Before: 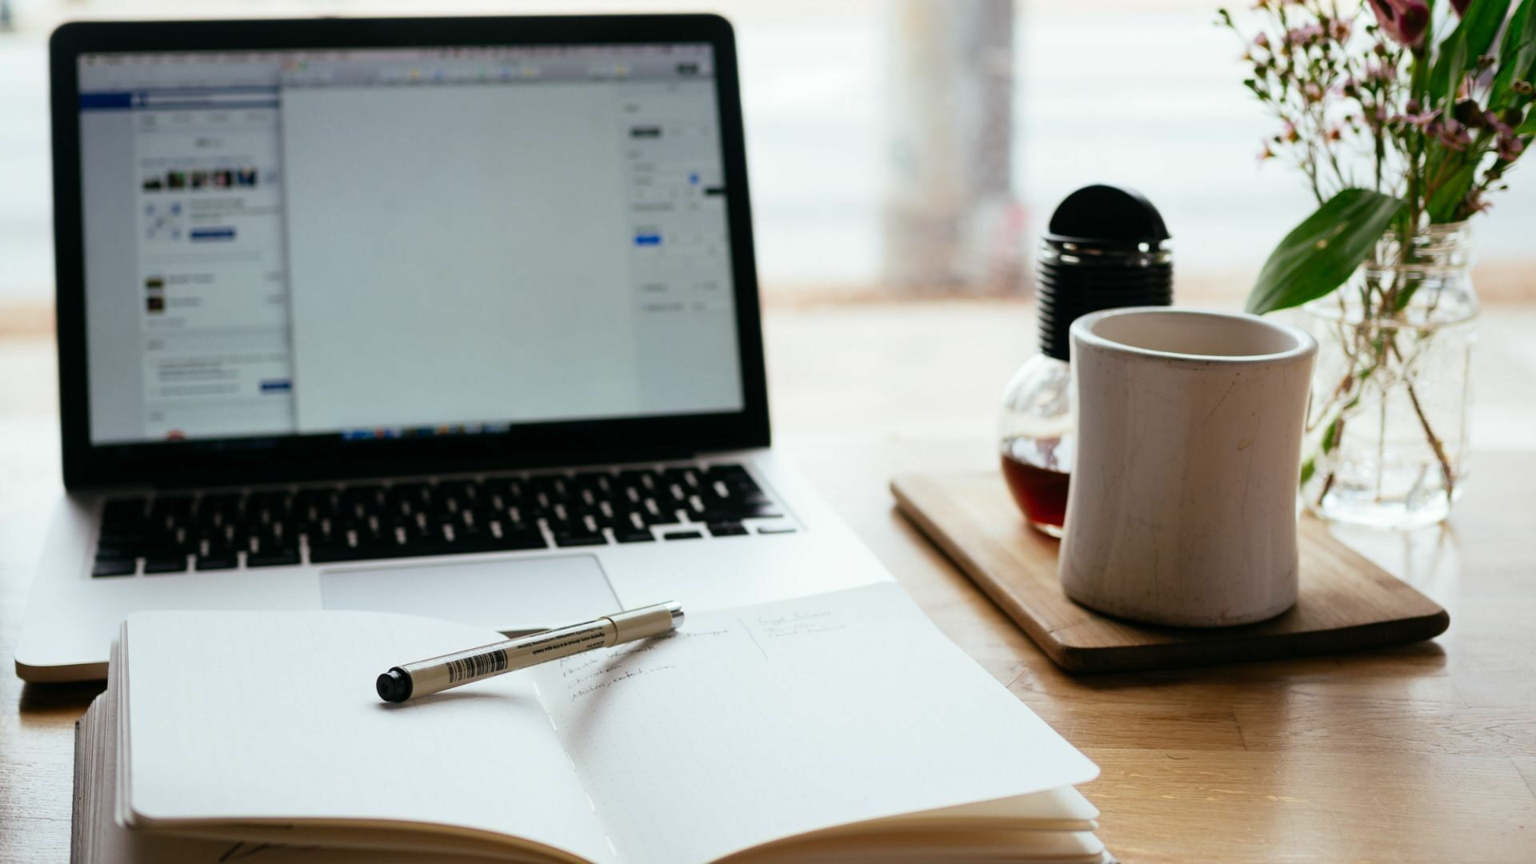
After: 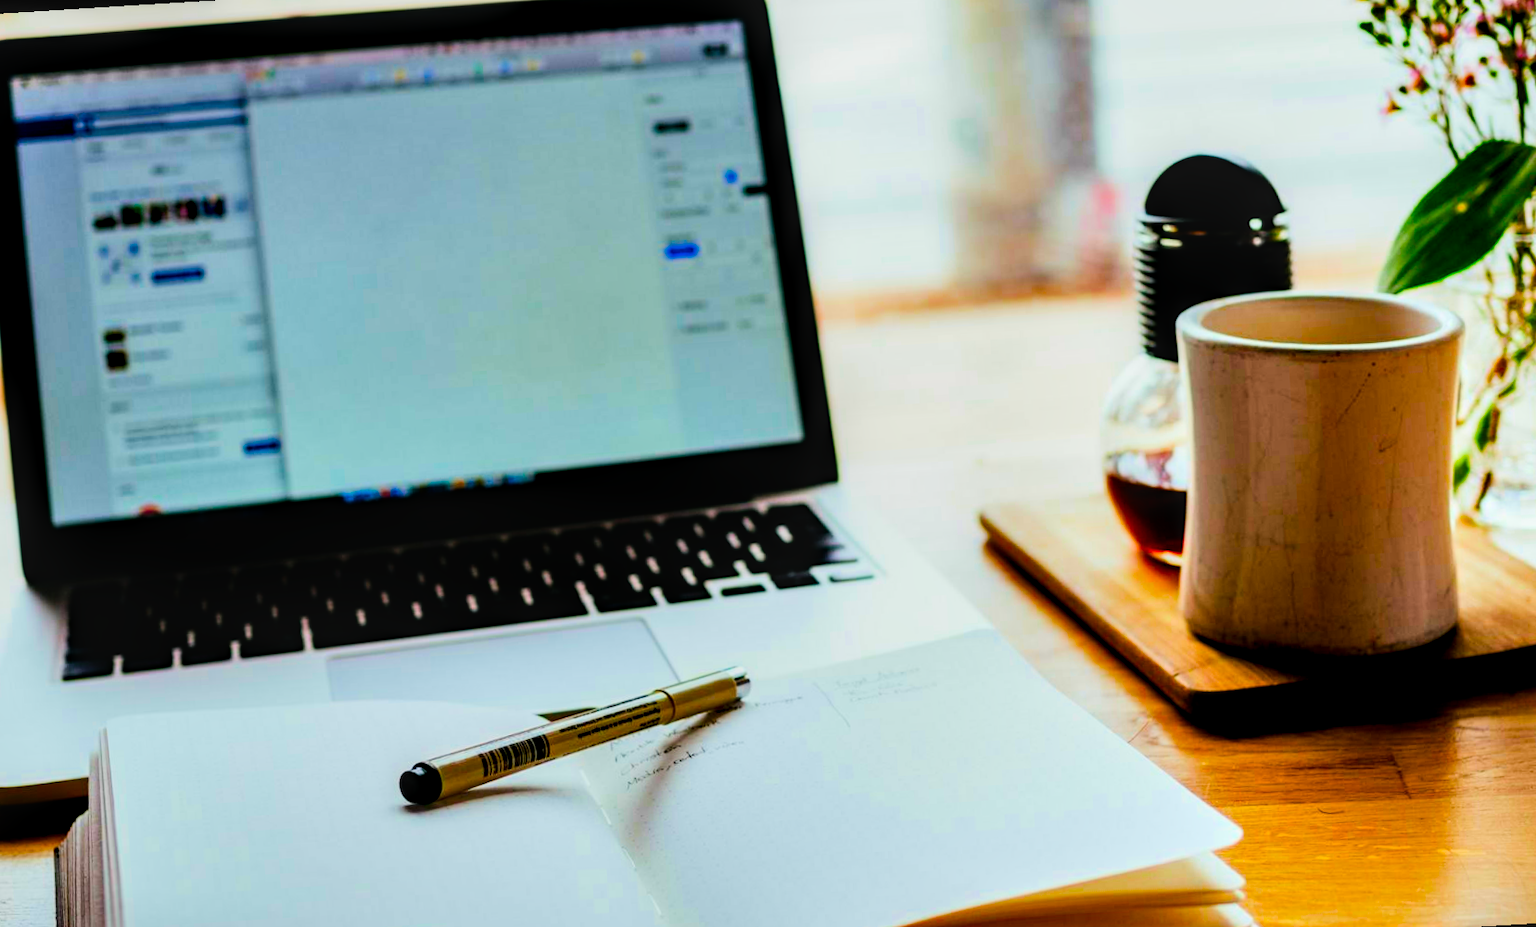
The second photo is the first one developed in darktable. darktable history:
color balance rgb: linear chroma grading › global chroma 25%, perceptual saturation grading › global saturation 50%
filmic rgb: black relative exposure -7.65 EV, white relative exposure 4.56 EV, hardness 3.61
rotate and perspective: rotation -3.52°, crop left 0.036, crop right 0.964, crop top 0.081, crop bottom 0.919
local contrast: detail 144%
crop and rotate: left 1.088%, right 8.807%
tone equalizer: -8 EV -1.08 EV, -7 EV -1.01 EV, -6 EV -0.867 EV, -5 EV -0.578 EV, -3 EV 0.578 EV, -2 EV 0.867 EV, -1 EV 1.01 EV, +0 EV 1.08 EV, edges refinement/feathering 500, mask exposure compensation -1.57 EV, preserve details no
shadows and highlights: low approximation 0.01, soften with gaussian
color correction: saturation 1.8
